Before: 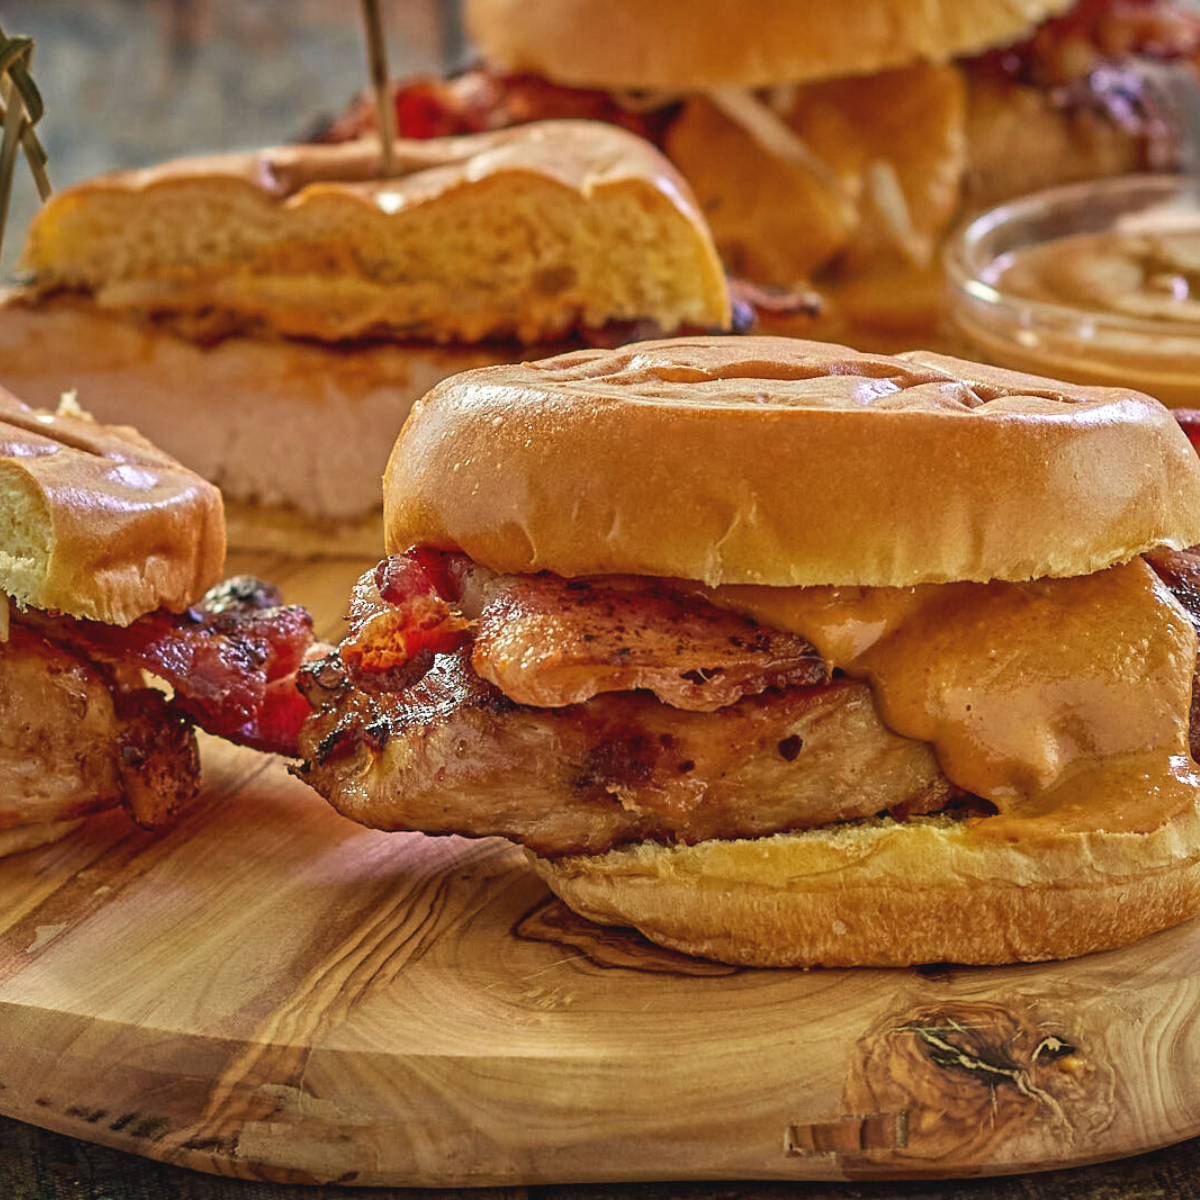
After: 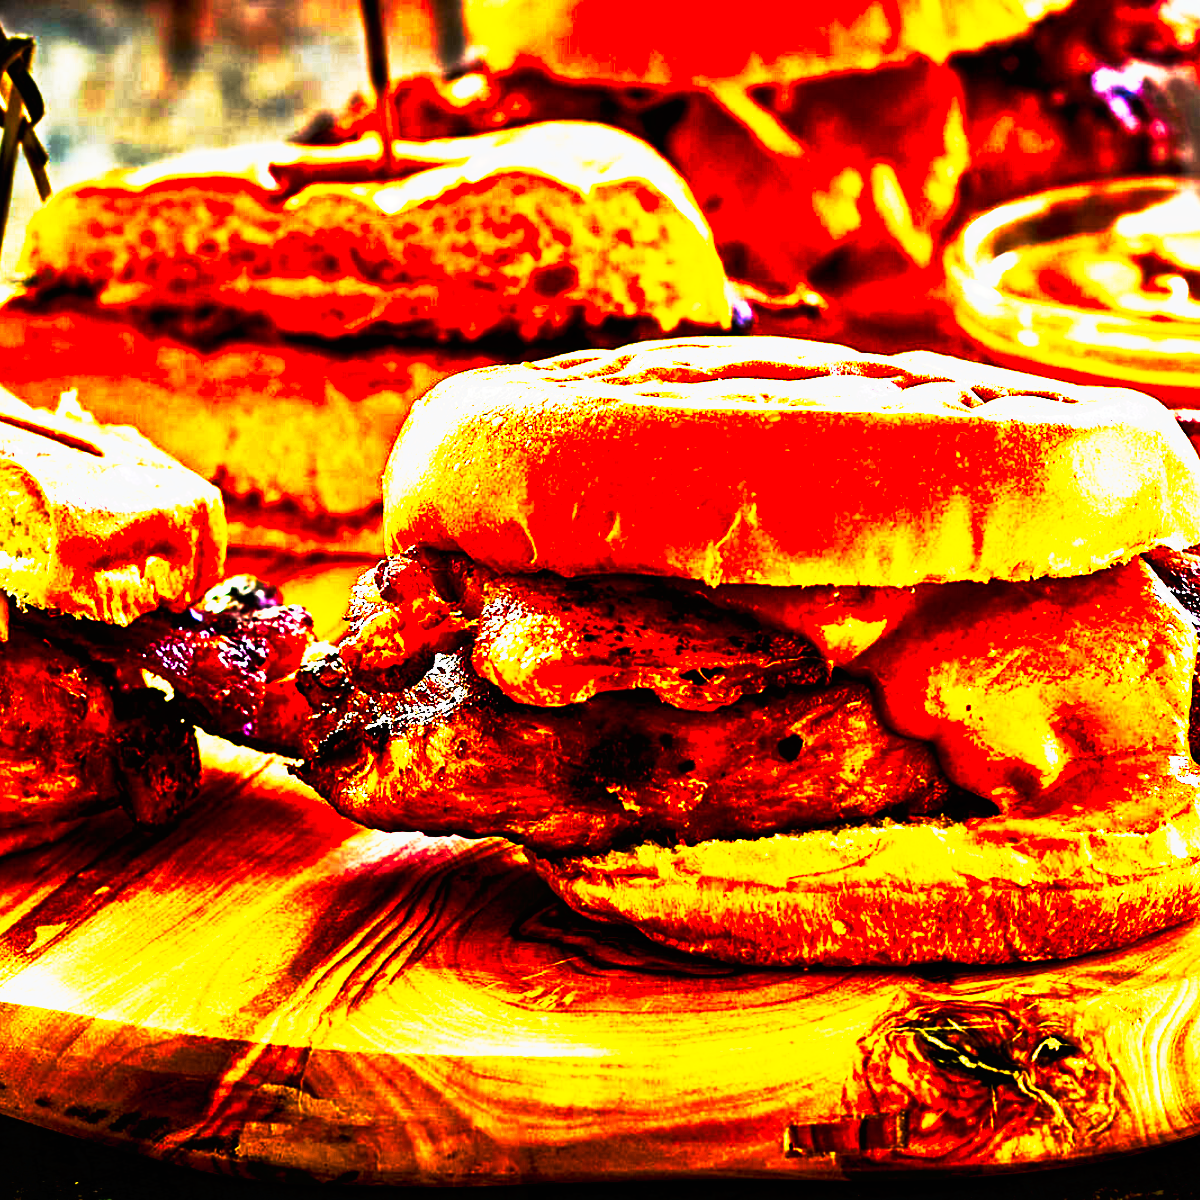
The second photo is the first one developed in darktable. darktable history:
tone curve: curves: ch0 [(0, 0) (0.003, 0.001) (0.011, 0.003) (0.025, 0.003) (0.044, 0.003) (0.069, 0.003) (0.1, 0.006) (0.136, 0.007) (0.177, 0.009) (0.224, 0.007) (0.277, 0.026) (0.335, 0.126) (0.399, 0.254) (0.468, 0.493) (0.543, 0.892) (0.623, 0.984) (0.709, 0.979) (0.801, 0.979) (0.898, 0.982) (1, 1)], preserve colors none
